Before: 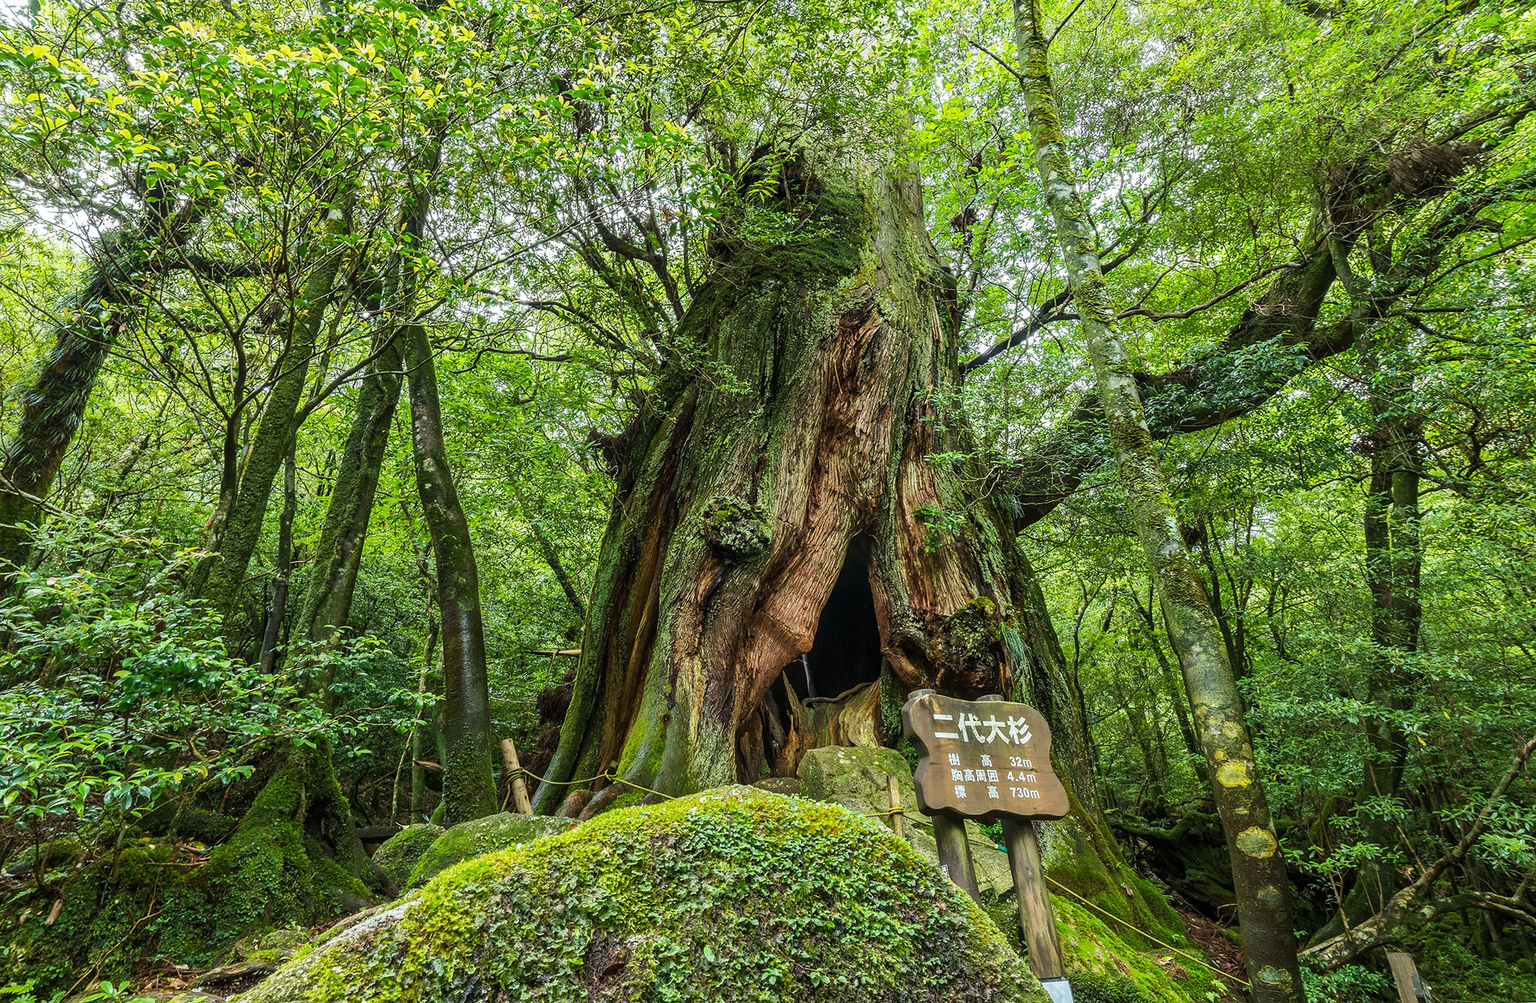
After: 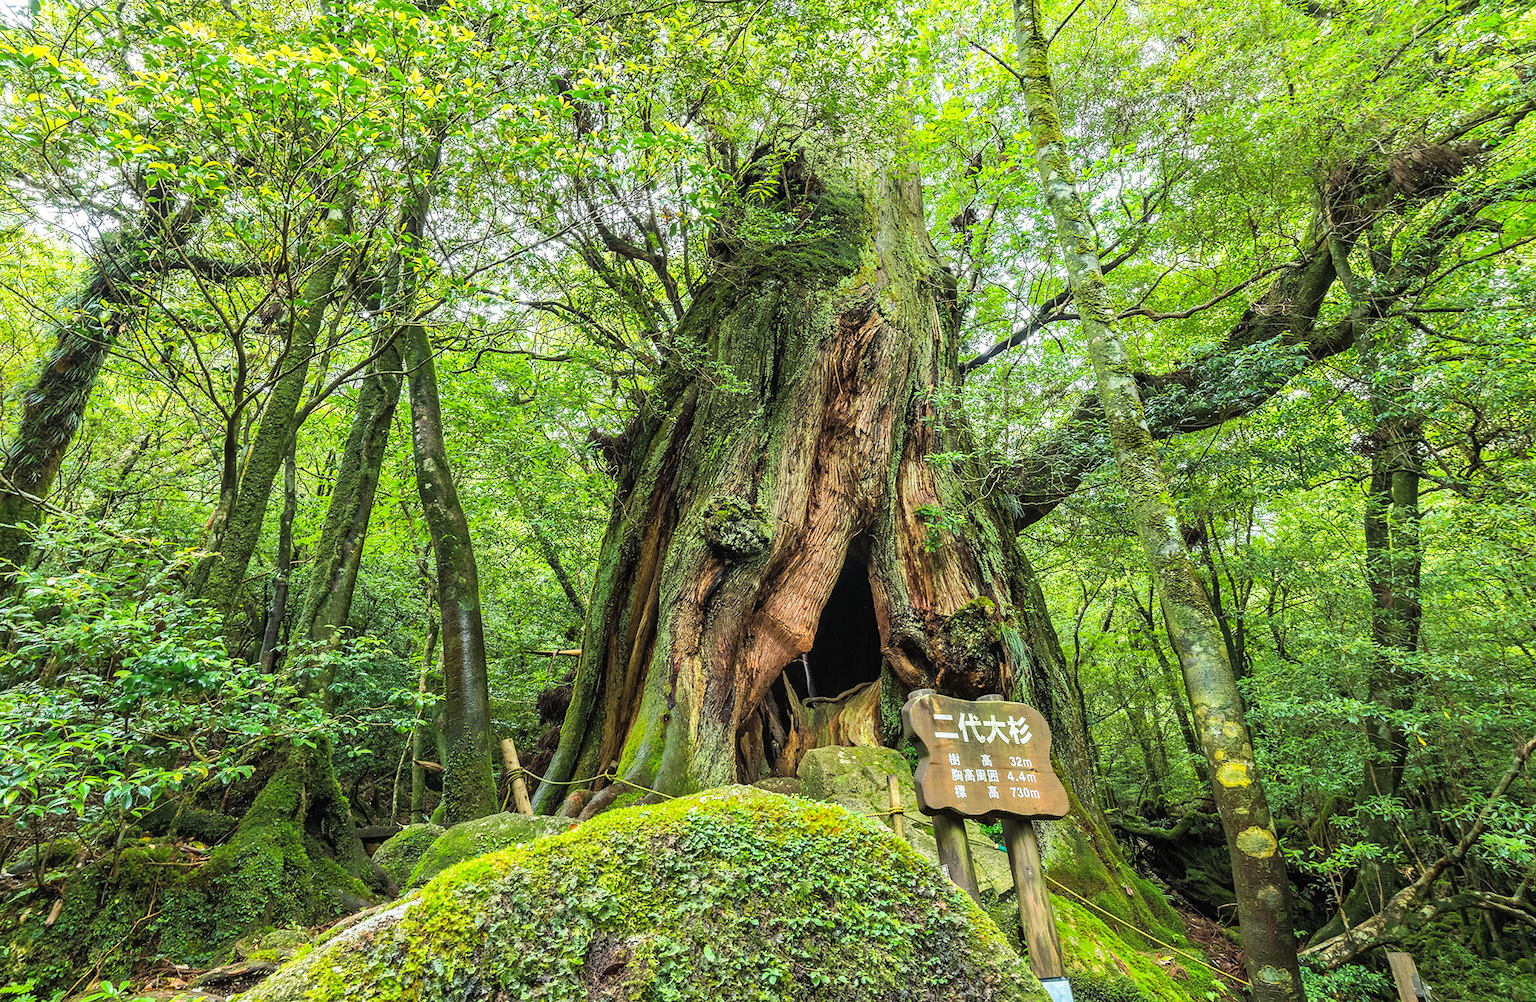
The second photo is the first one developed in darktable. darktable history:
tone curve: curves: ch0 [(0, 0) (0.003, 0.004) (0.011, 0.008) (0.025, 0.012) (0.044, 0.02) (0.069, 0.028) (0.1, 0.034) (0.136, 0.059) (0.177, 0.1) (0.224, 0.151) (0.277, 0.203) (0.335, 0.266) (0.399, 0.344) (0.468, 0.414) (0.543, 0.507) (0.623, 0.602) (0.709, 0.704) (0.801, 0.804) (0.898, 0.927) (1, 1)], preserve colors none
haze removal: strength 0.29, distance 0.25, compatibility mode true, adaptive false
contrast brightness saturation: brightness 0.28
